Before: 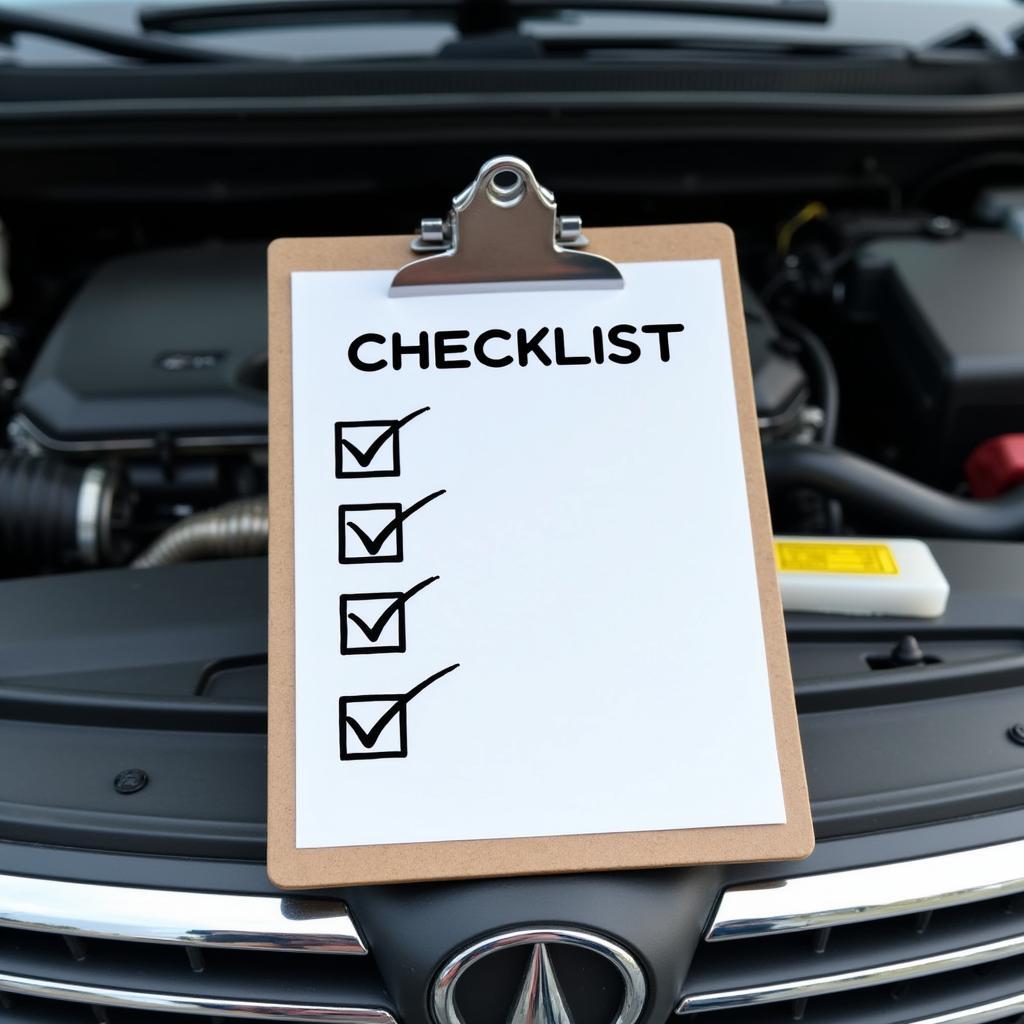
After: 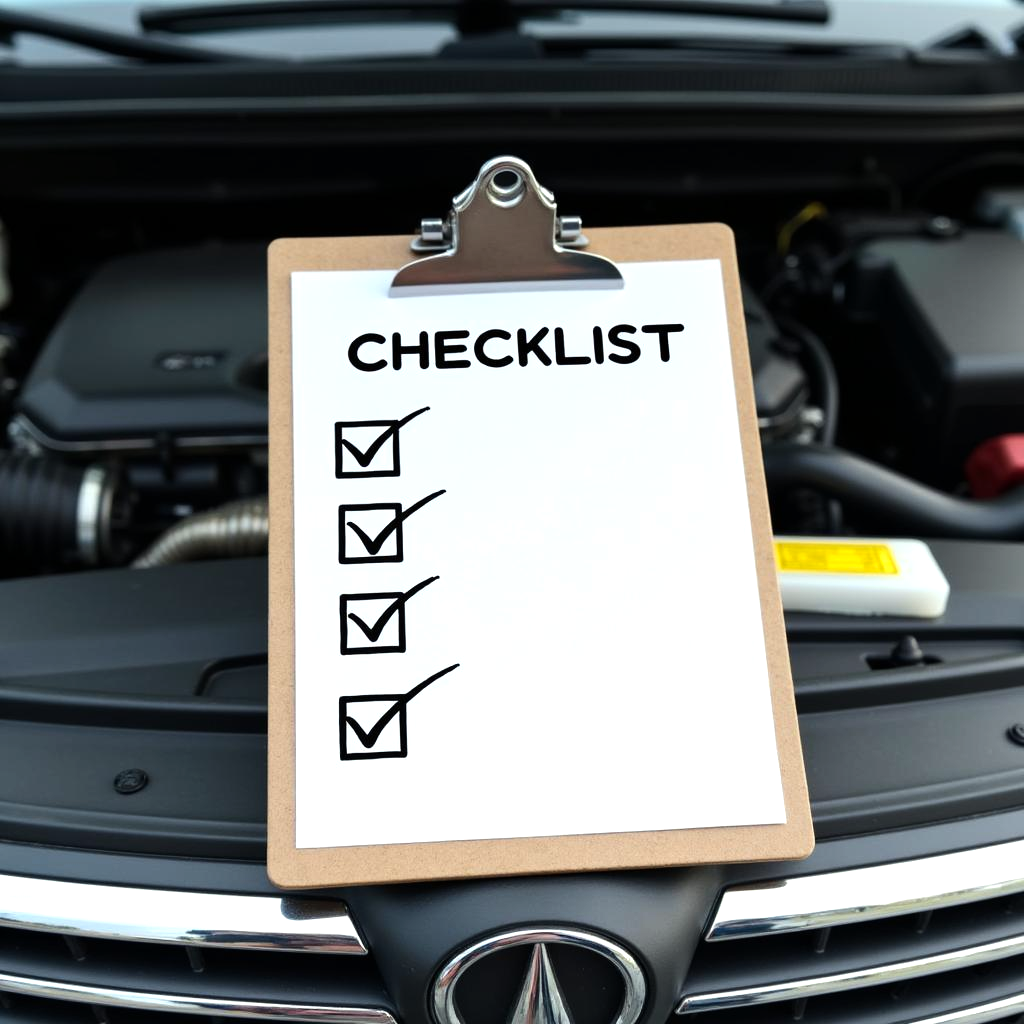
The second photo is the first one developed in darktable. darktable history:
color correction: highlights a* -2.51, highlights b* 2.27
tone equalizer: -8 EV -0.413 EV, -7 EV -0.399 EV, -6 EV -0.344 EV, -5 EV -0.216 EV, -3 EV 0.249 EV, -2 EV 0.338 EV, -1 EV 0.363 EV, +0 EV 0.4 EV, edges refinement/feathering 500, mask exposure compensation -1.57 EV, preserve details no
